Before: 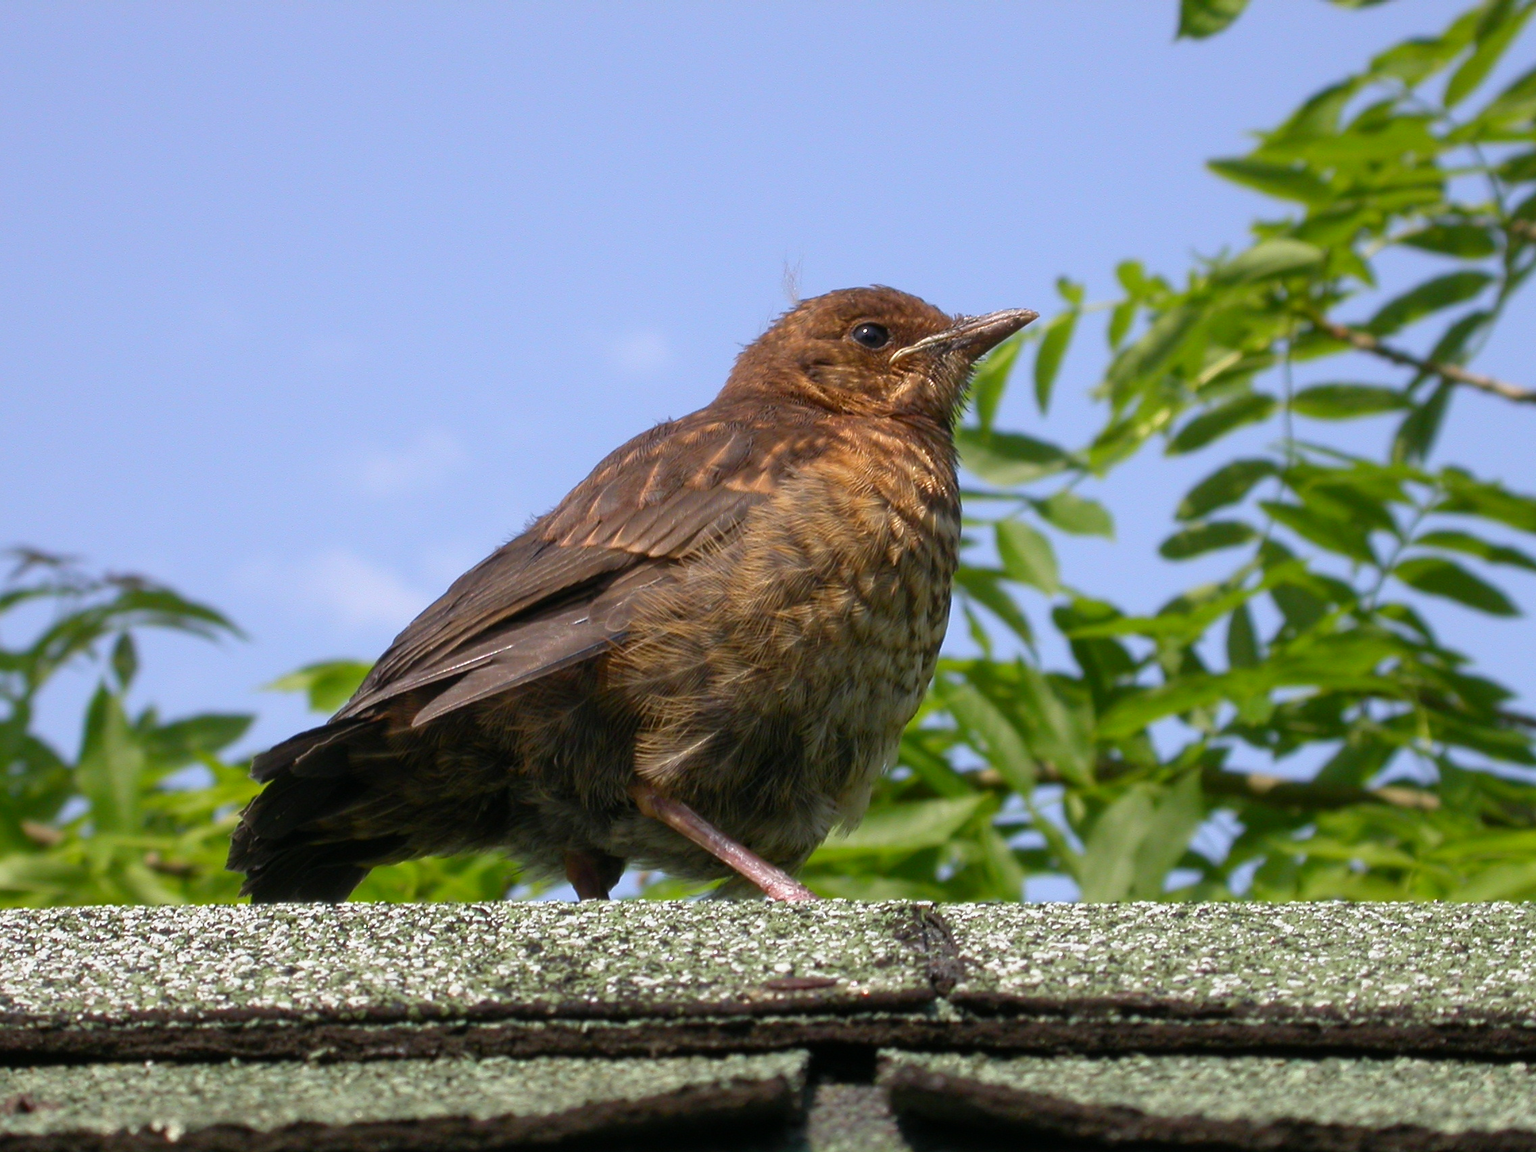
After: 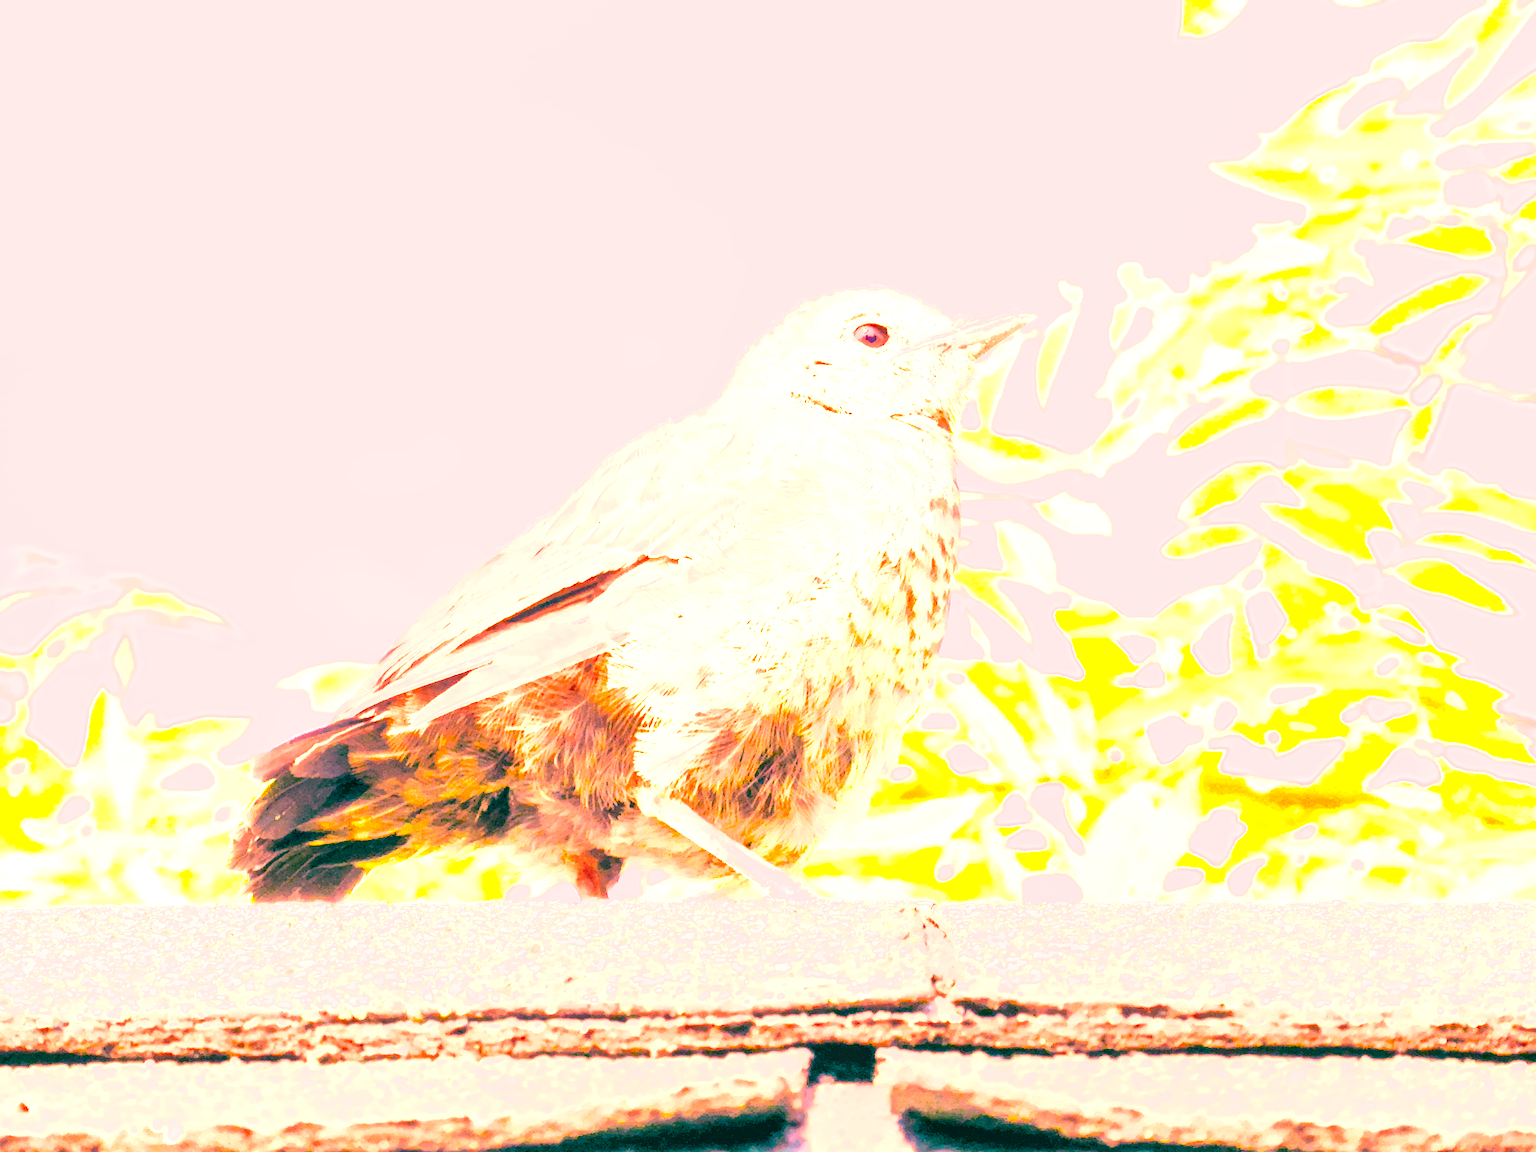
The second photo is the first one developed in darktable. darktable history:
white balance: red 2.229, blue 1.46
highlight reconstruction: method reconstruct color, iterations 1, diameter of reconstruction 64 px
raw chromatic aberrations: on, module defaults
hot pixels: on, module defaults
denoise (profiled): preserve shadows 1.11, scattering 0.121, a [-1, 0, 0], b [0, 0, 0], compensate highlight preservation false
exposure: black level correction 0.001, exposure 0.5 EV, compensate exposure bias true, compensate highlight preservation false
tone equalizer: on, module defaults
color calibration: x 0.37, y 0.382, temperature 4313.32 K
color balance: lift [1.005, 0.99, 1.007, 1.01], gamma [1, 0.979, 1.011, 1.021], gain [0.923, 1.098, 1.025, 0.902], input saturation 90.45%, contrast 7.73%, output saturation 105.91%
color balance rgb: linear chroma grading › global chroma 20%, perceptual saturation grading › global saturation 65%, perceptual saturation grading › highlights 50%, perceptual saturation grading › shadows 30%, perceptual brilliance grading › global brilliance 12%, perceptual brilliance grading › highlights 15%, global vibrance 20%
base curve: curves: ch0 [(0, 0) (0.028, 0.03) (0.121, 0.232) (0.46, 0.748) (0.859, 0.968) (1, 1)]
filmic rgb: black relative exposure -7.75 EV, white relative exposure 4.4 EV, threshold 3 EV, target black luminance 0%, hardness 3.76, latitude 50.51%, contrast 1.074, highlights saturation mix 10%, shadows ↔ highlights balance -0.22%, color science v4 (2020), enable highlight reconstruction true
tone curve: curves: ch0 [(0, 0.081) (0.483, 0.453) (0.881, 0.992)]
levels: levels [0.026, 0.507, 0.987]
shadows and highlights: shadows 37.27, highlights -28.18, soften with gaussian
local contrast: on, module defaults
local contrast #1: highlights 19%, detail 186%
color correction: highlights a* 17.88, highlights b* 18.79
color zones: curves: ch0 [(0.018, 0.548) (0.197, 0.654) (0.425, 0.447) (0.605, 0.658) (0.732, 0.579)]; ch1 [(0.105, 0.531) (0.224, 0.531) (0.386, 0.39) (0.618, 0.456) (0.732, 0.456) (0.956, 0.421)]; ch2 [(0.039, 0.583) (0.215, 0.465) (0.399, 0.544) (0.465, 0.548) (0.614, 0.447) (0.724, 0.43) (0.882, 0.623) (0.956, 0.632)]
